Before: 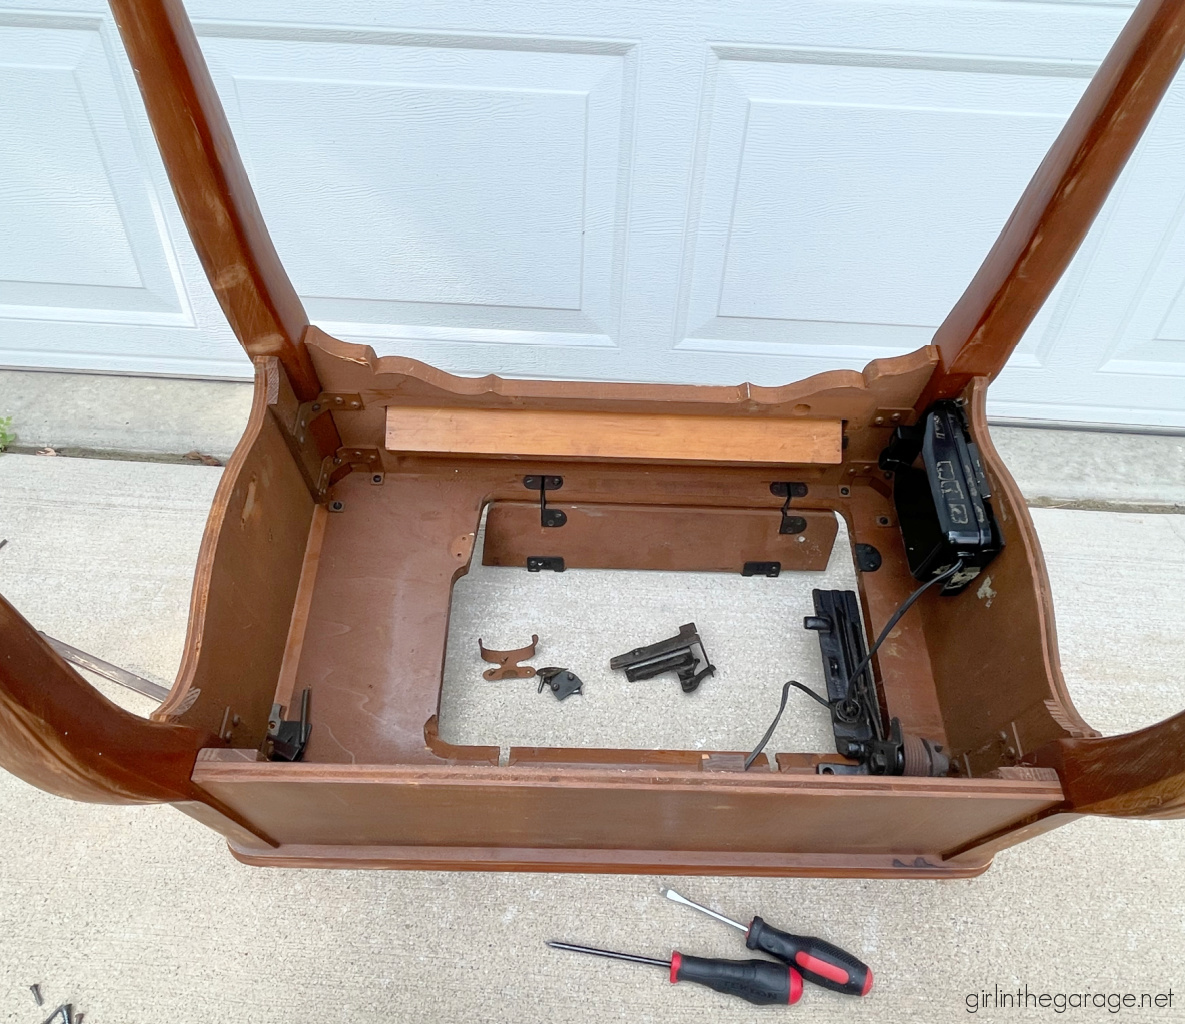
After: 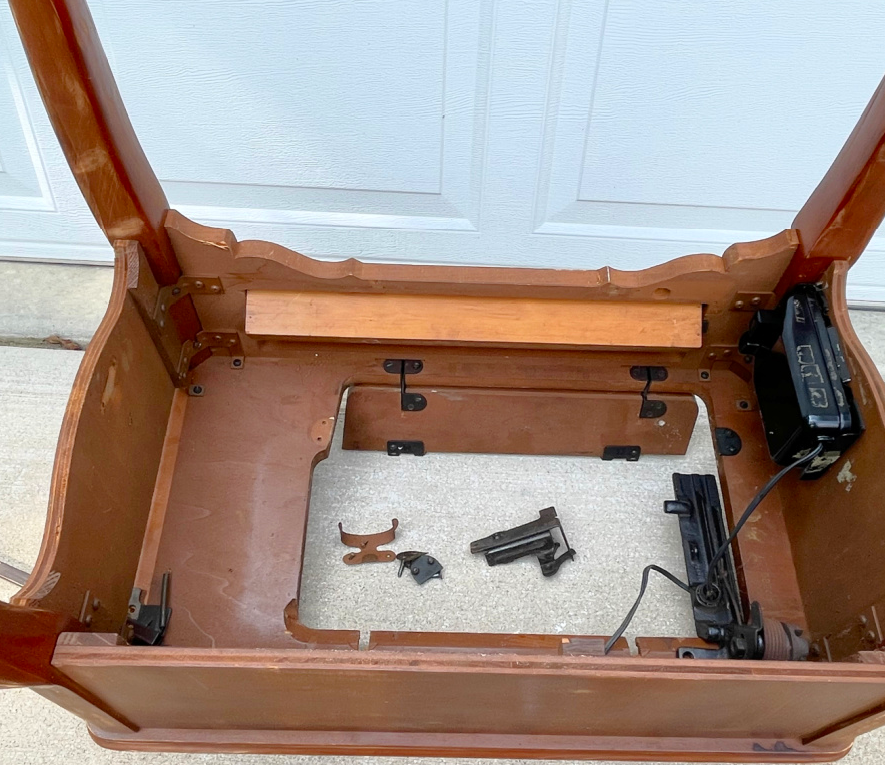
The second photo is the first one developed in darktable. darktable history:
color contrast: green-magenta contrast 1.2, blue-yellow contrast 1.2
crop and rotate: left 11.831%, top 11.346%, right 13.429%, bottom 13.899%
